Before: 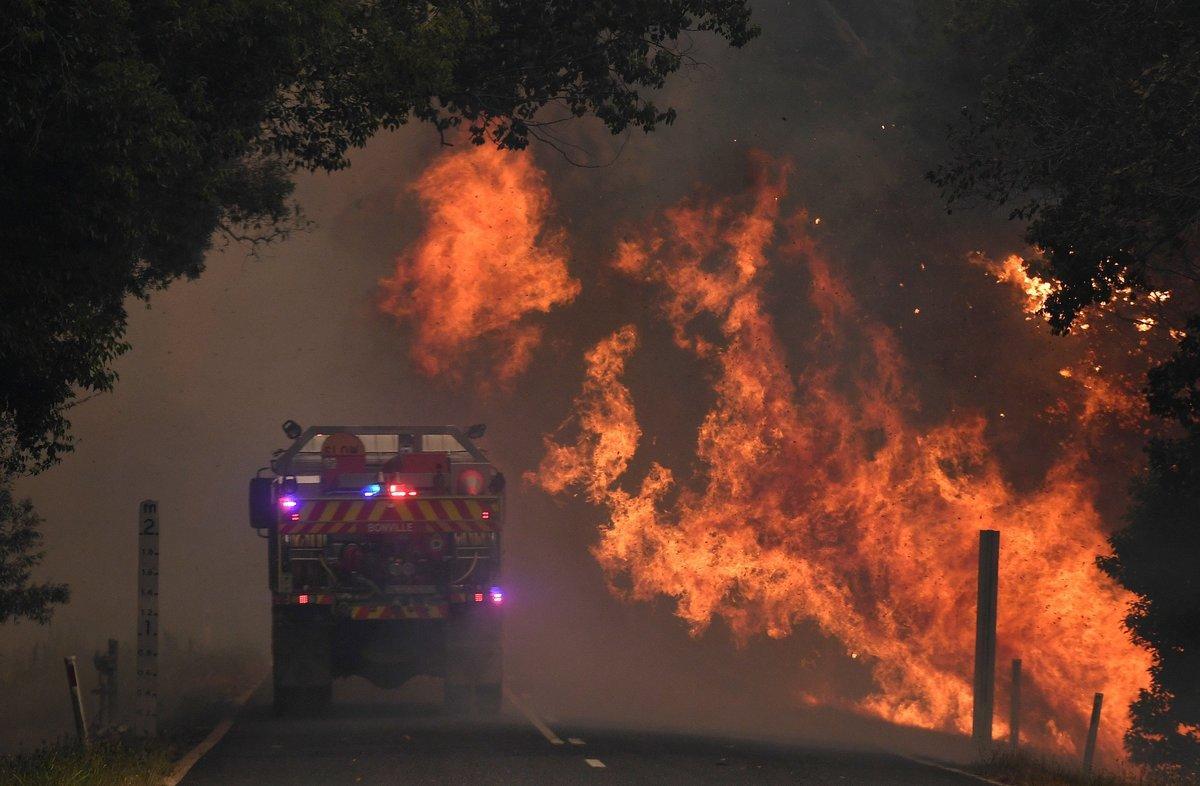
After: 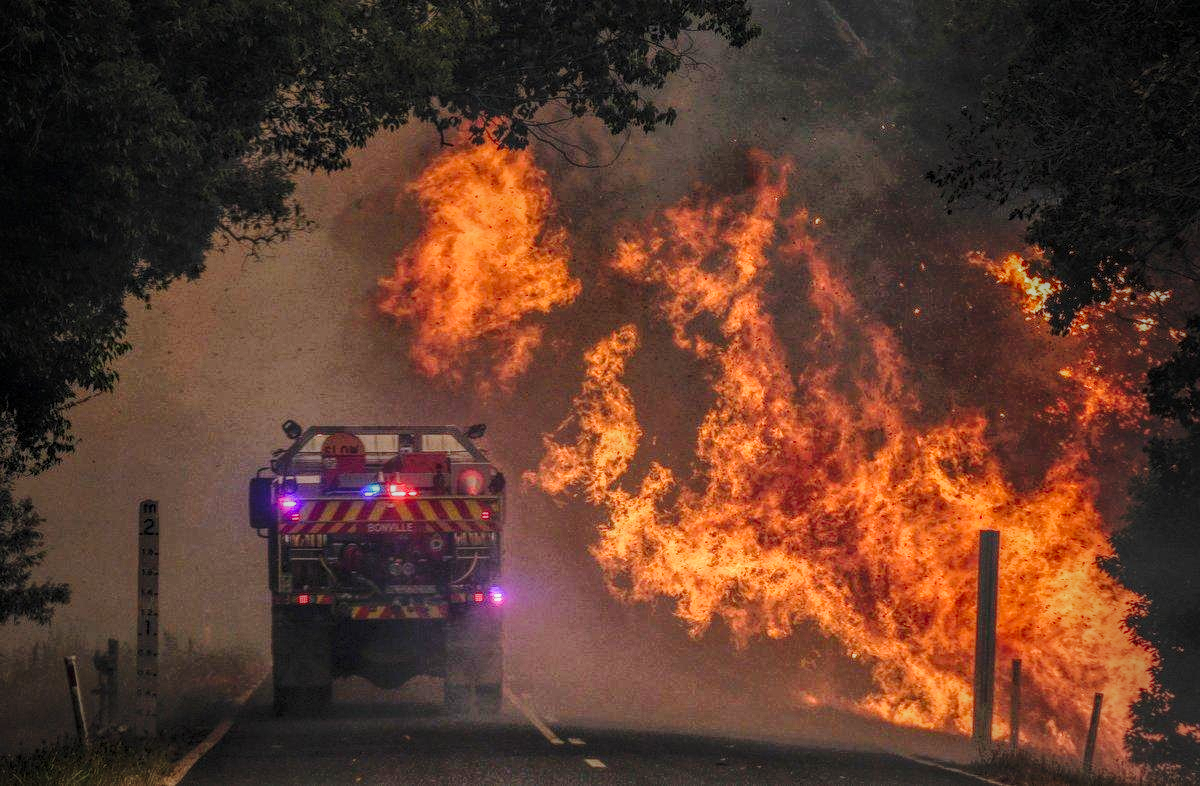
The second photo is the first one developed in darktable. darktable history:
local contrast: highlights 20%, shadows 30%, detail 200%, midtone range 0.2
base curve: curves: ch0 [(0, 0) (0.028, 0.03) (0.121, 0.232) (0.46, 0.748) (0.859, 0.968) (1, 1)], preserve colors none
vignetting: fall-off radius 60.92%
